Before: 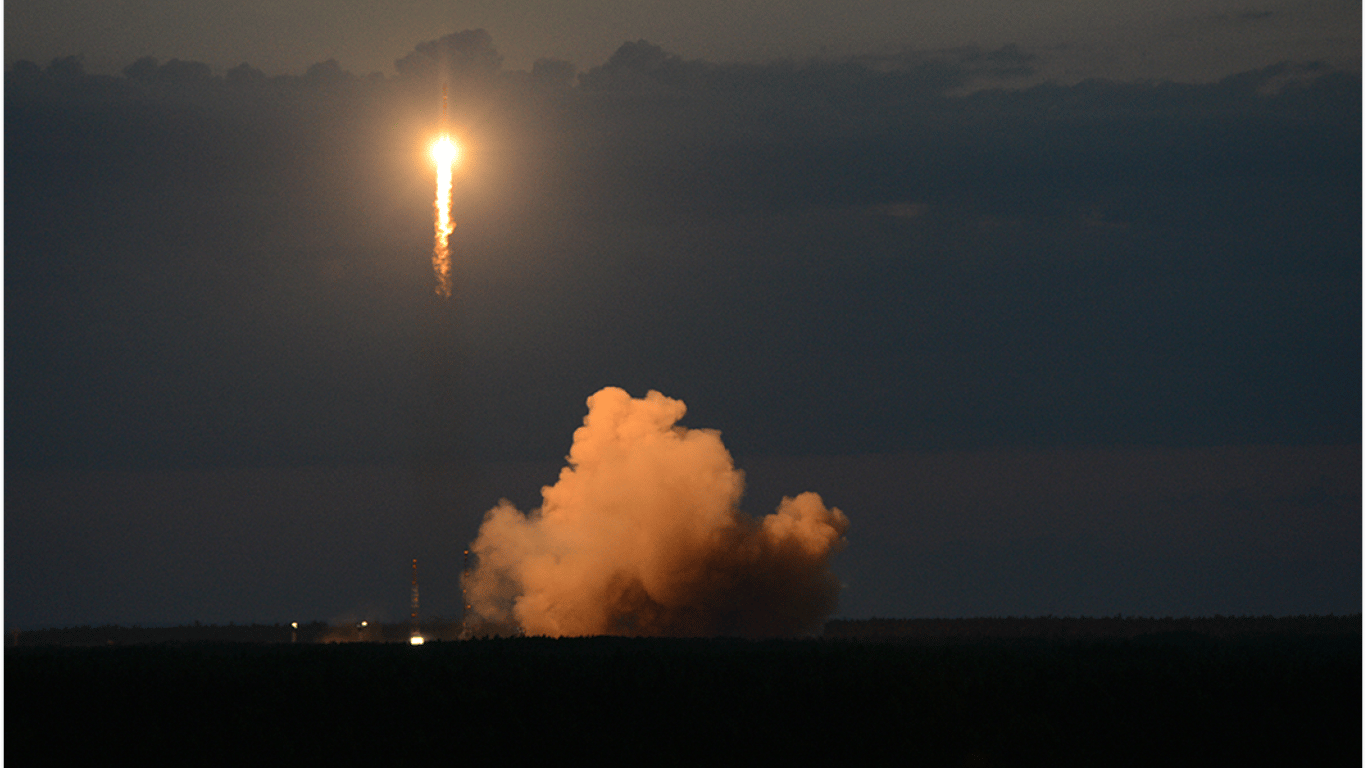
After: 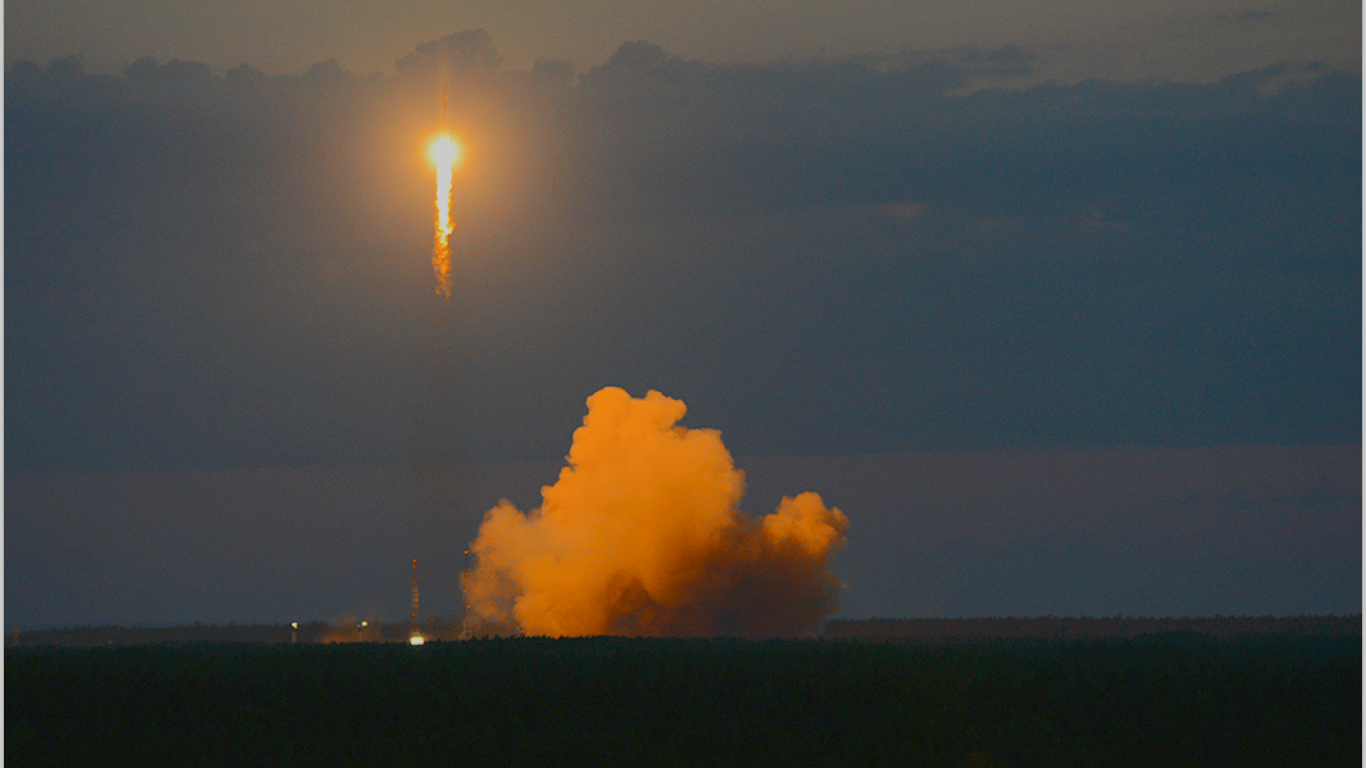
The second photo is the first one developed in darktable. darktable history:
color balance rgb: perceptual saturation grading › global saturation 25.654%, perceptual brilliance grading › mid-tones 9.049%, perceptual brilliance grading › shadows 14.245%, contrast -29.591%
